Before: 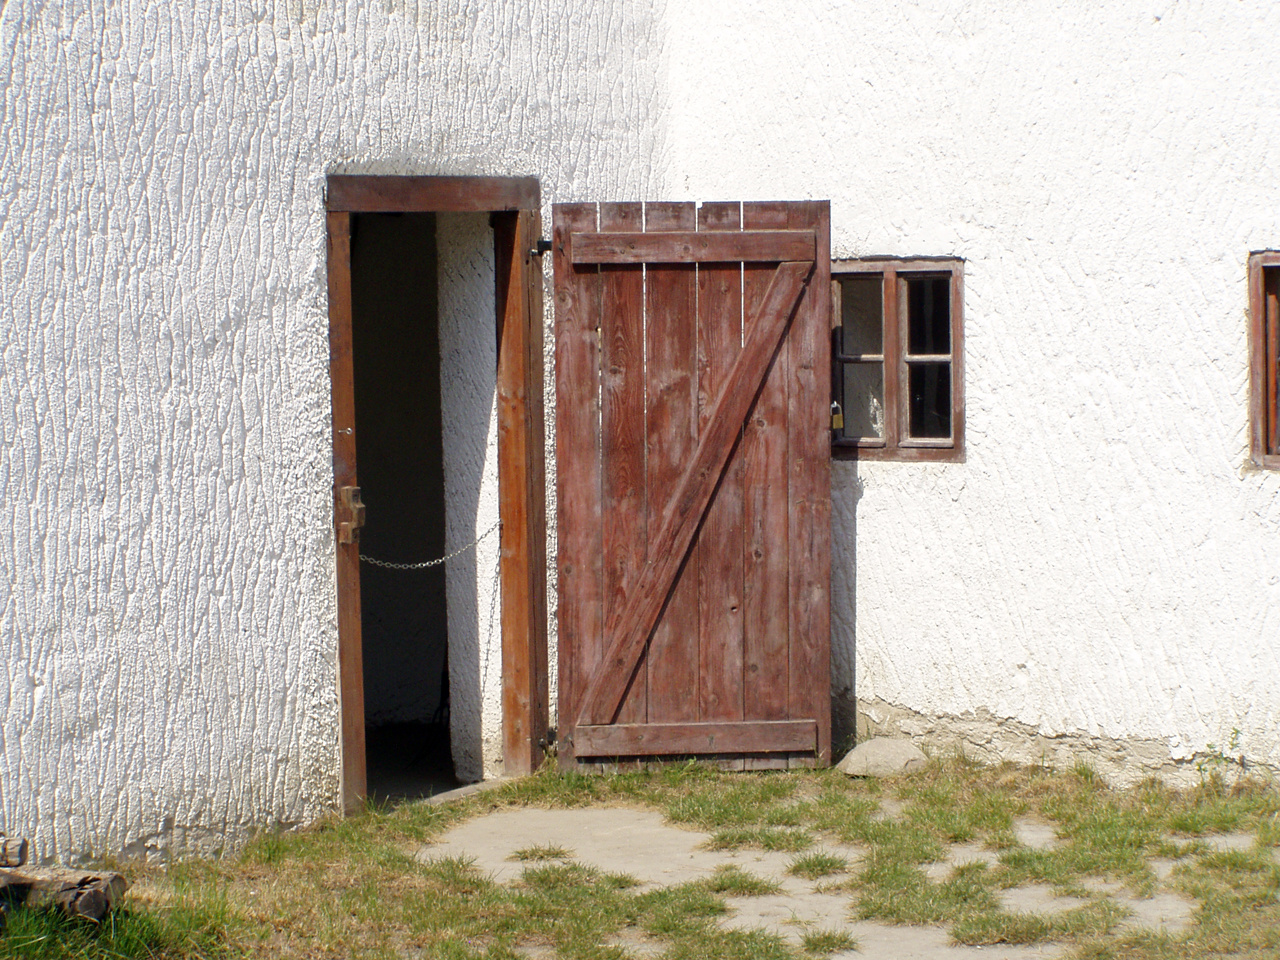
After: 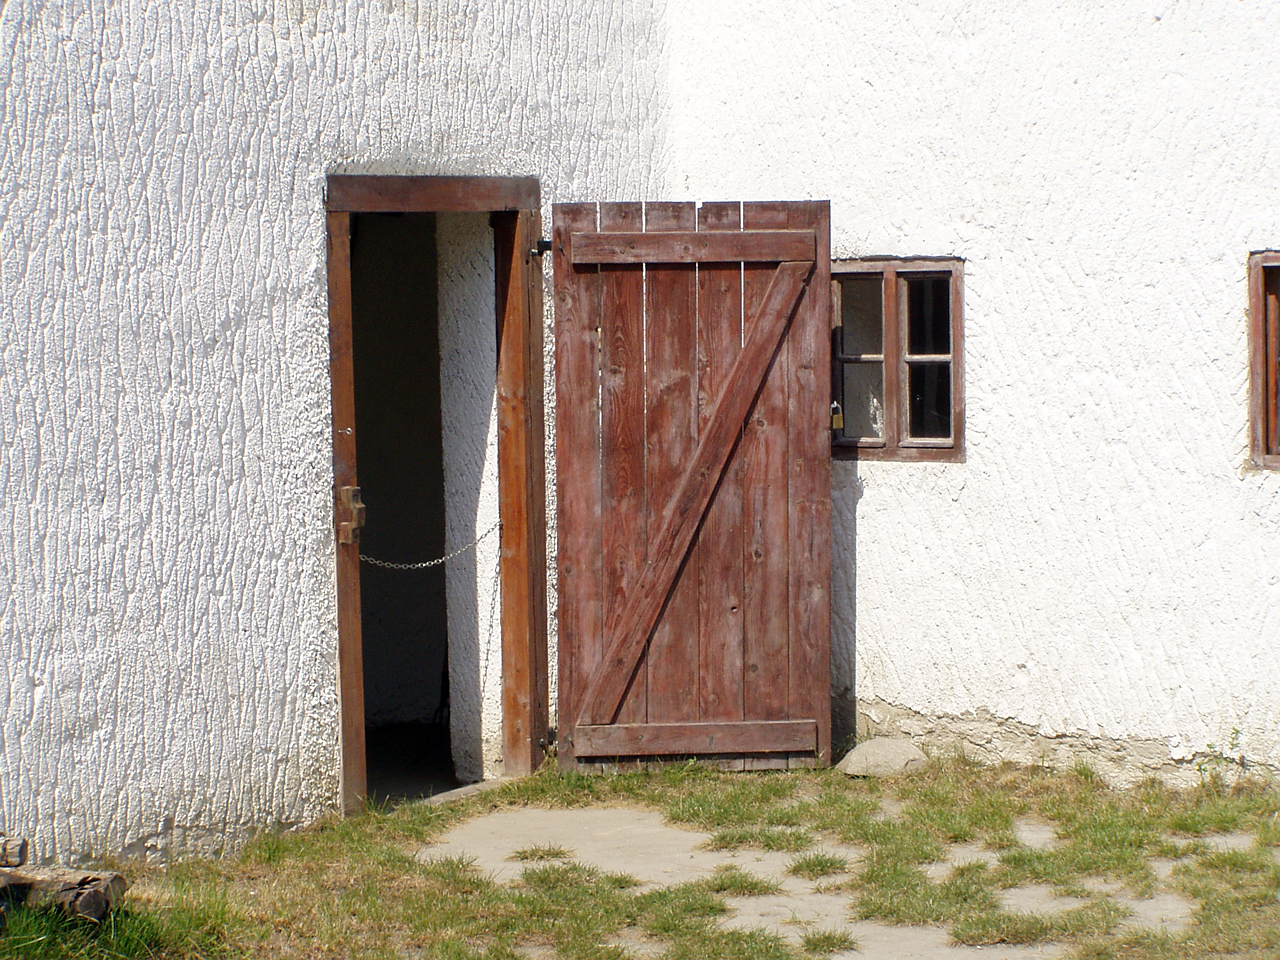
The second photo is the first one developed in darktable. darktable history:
sharpen: radius 1.026, threshold 0.915
